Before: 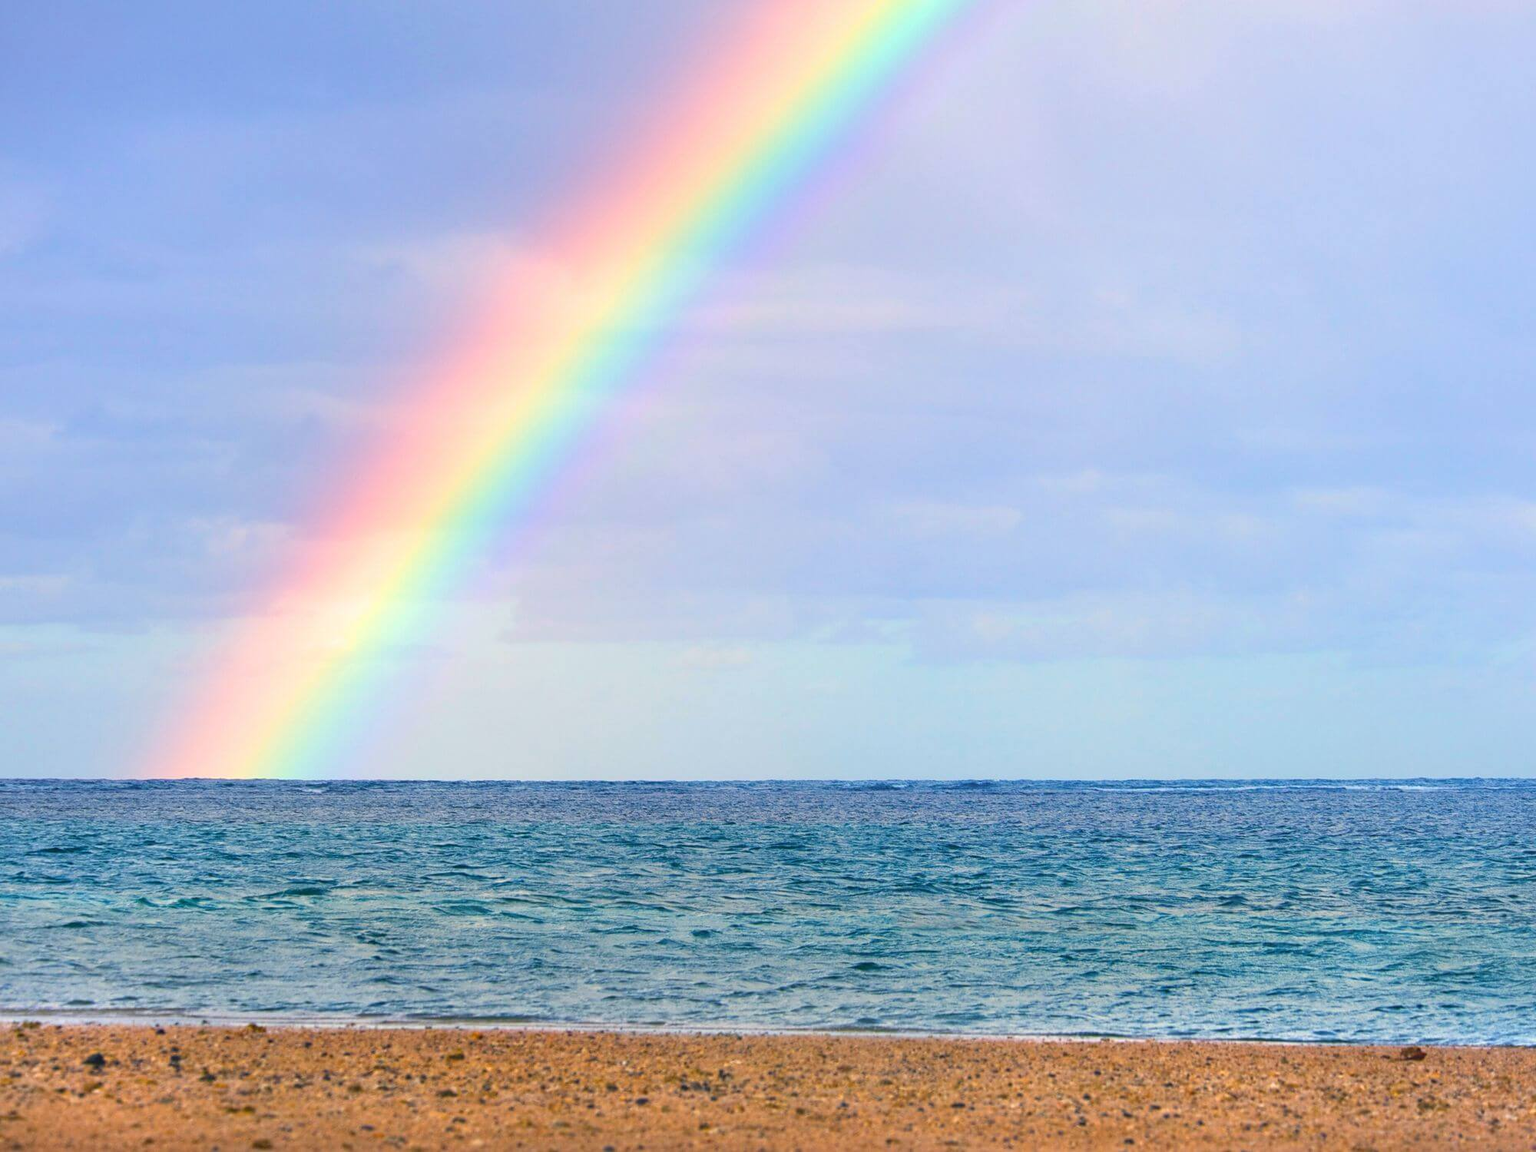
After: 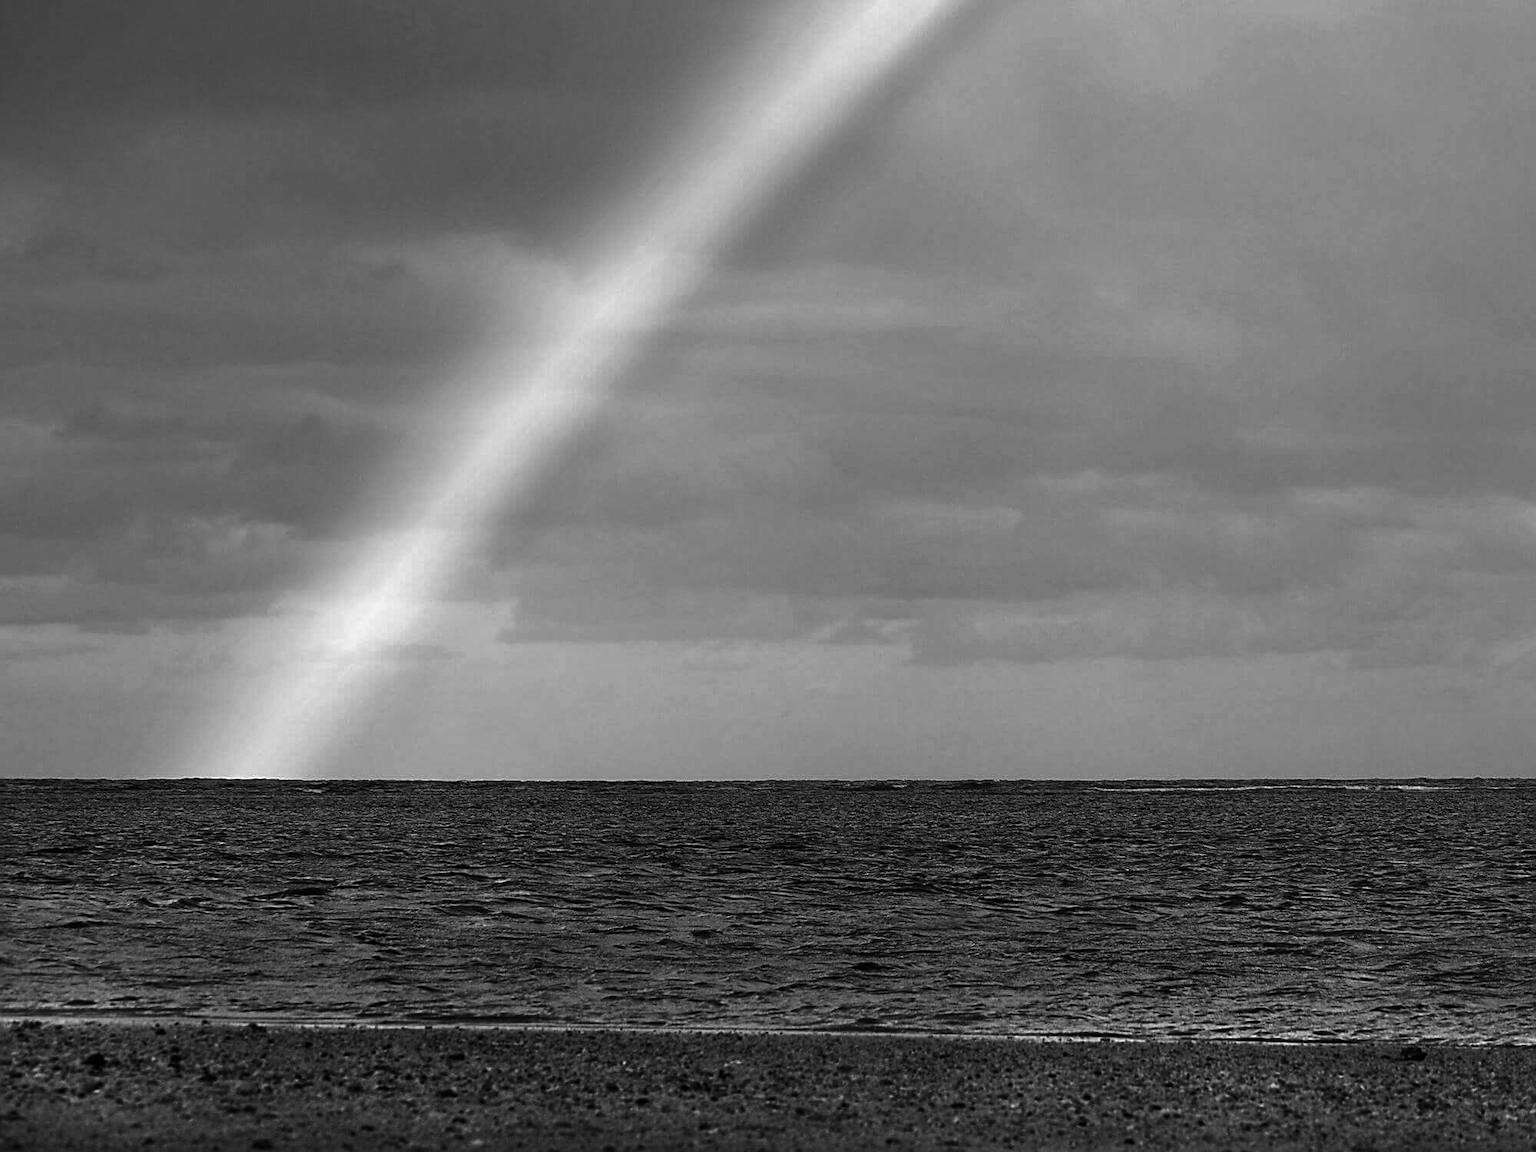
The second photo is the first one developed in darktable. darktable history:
color balance rgb: perceptual saturation grading › global saturation 0.015%
sharpen: on, module defaults
contrast brightness saturation: contrast 0.021, brightness -0.98, saturation -1
